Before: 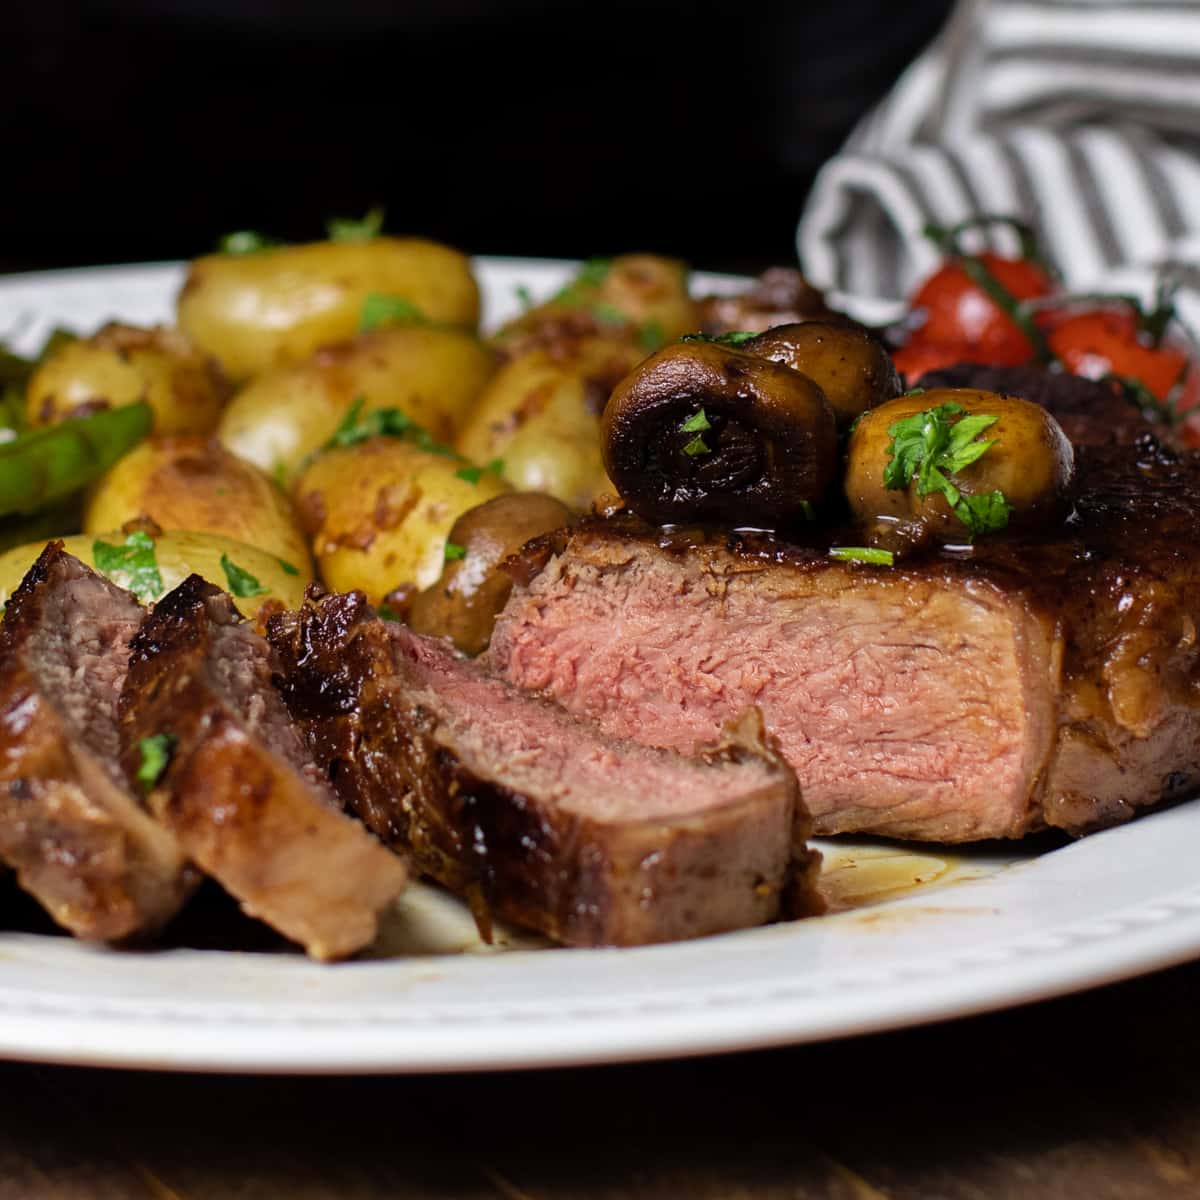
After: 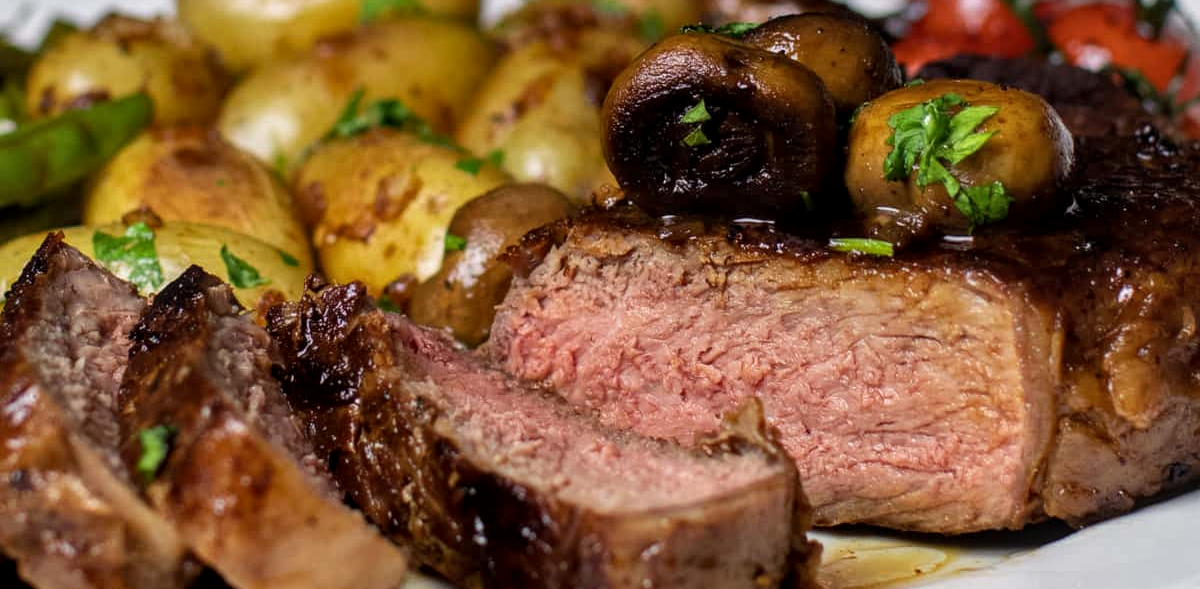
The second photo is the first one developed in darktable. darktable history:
local contrast: on, module defaults
crop and rotate: top 25.815%, bottom 25.06%
